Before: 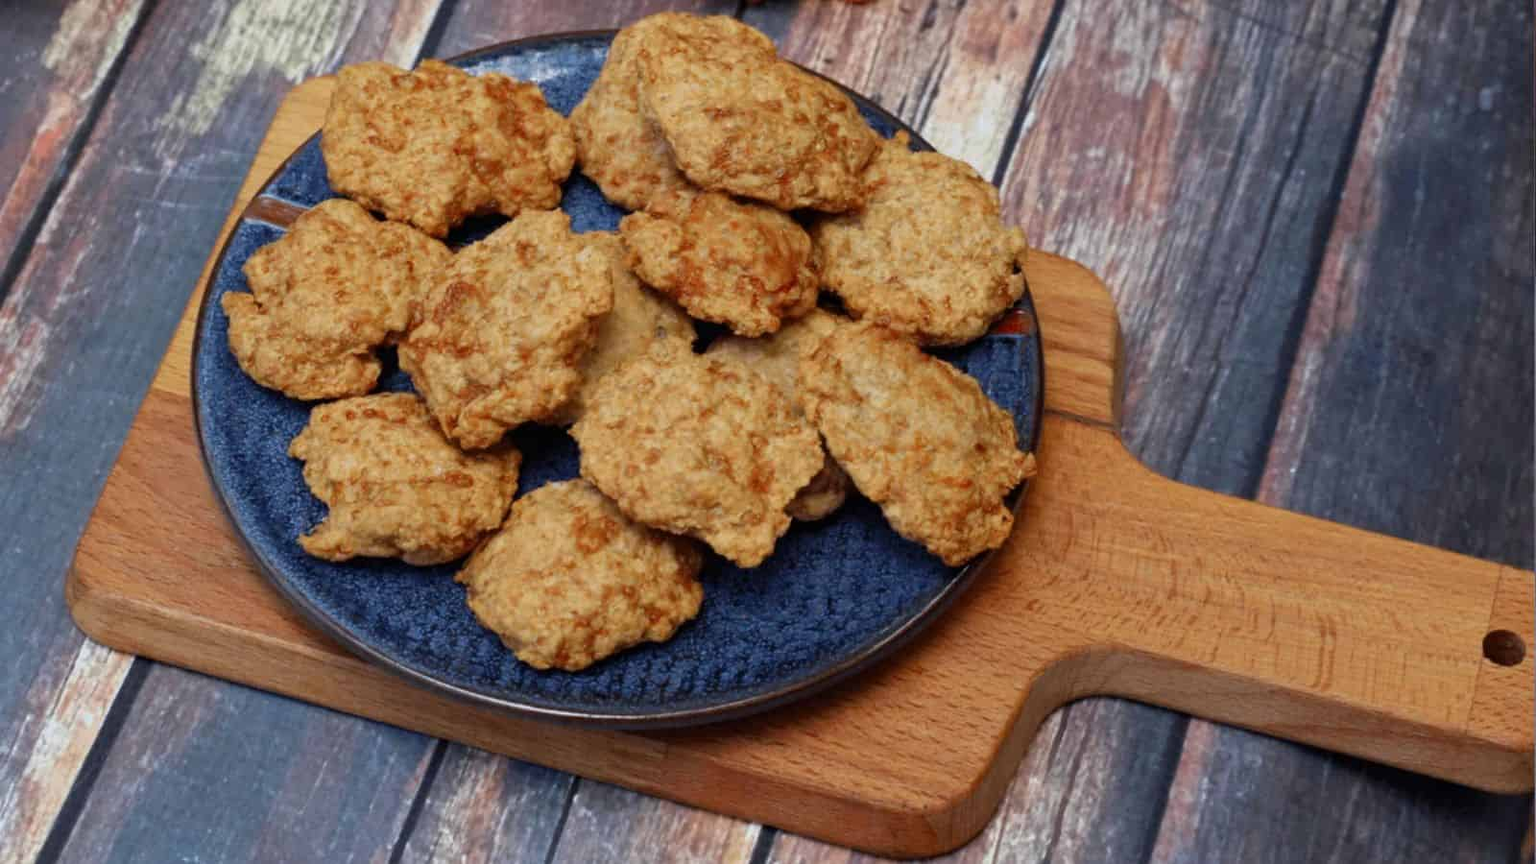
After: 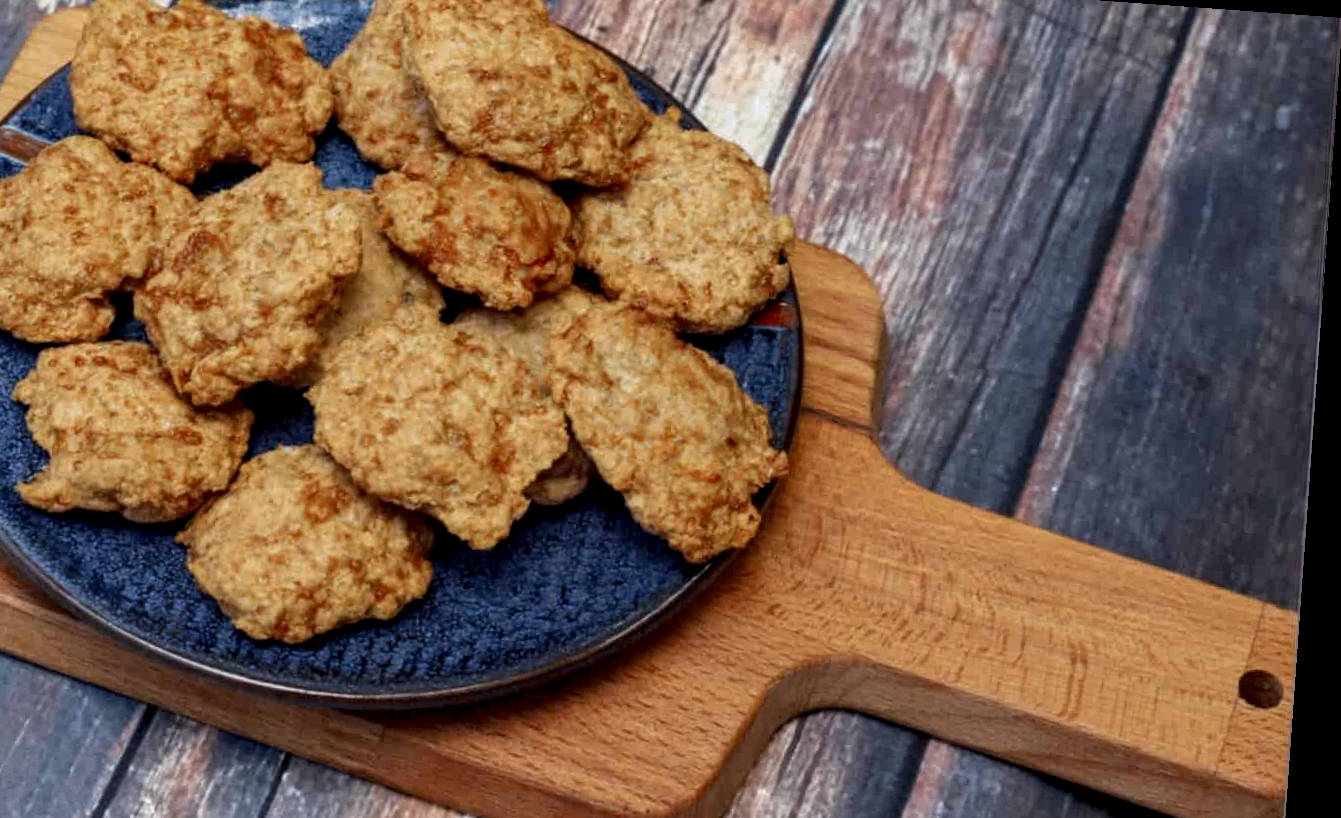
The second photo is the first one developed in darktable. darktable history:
rotate and perspective: rotation 4.1°, automatic cropping off
crop: left 19.159%, top 9.58%, bottom 9.58%
local contrast: highlights 40%, shadows 60%, detail 136%, midtone range 0.514
